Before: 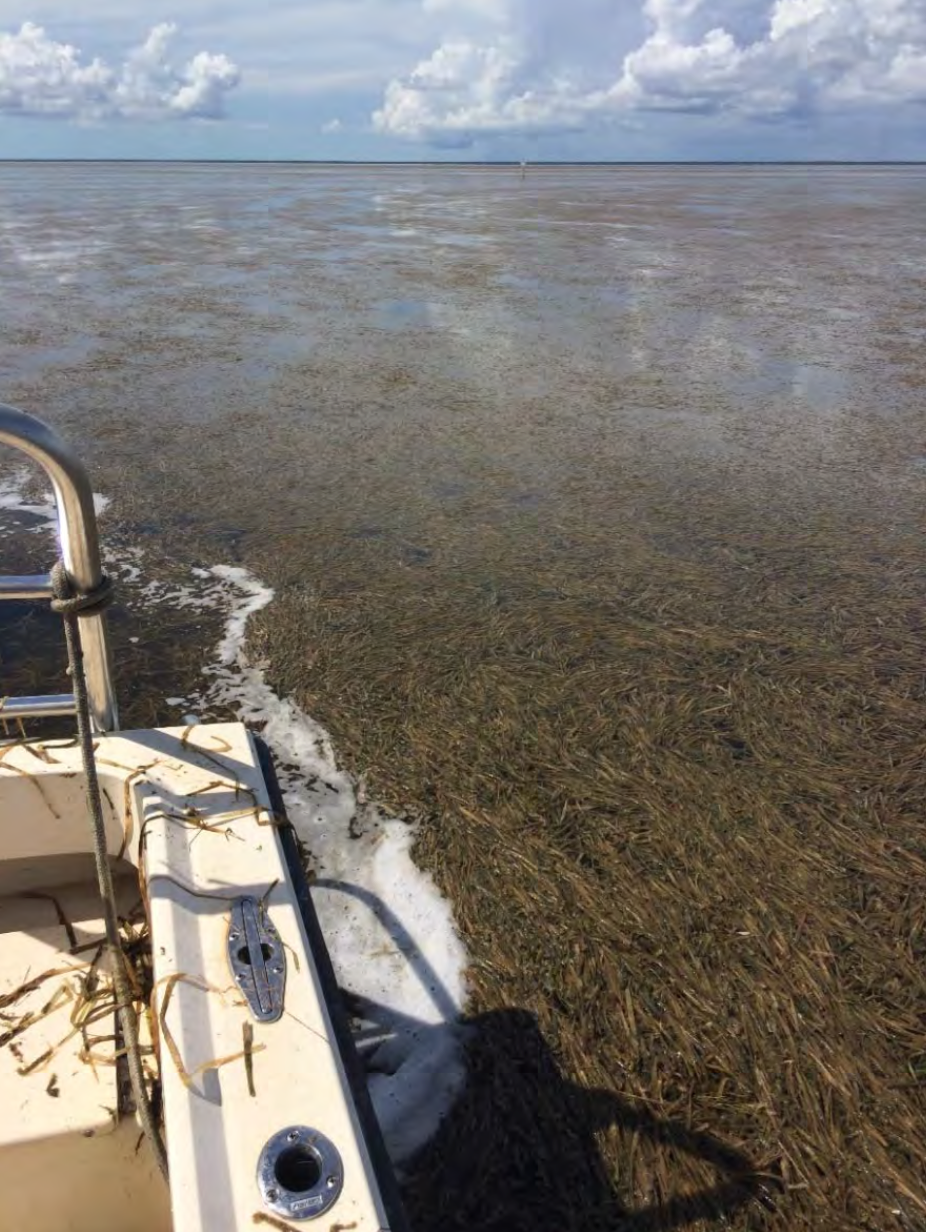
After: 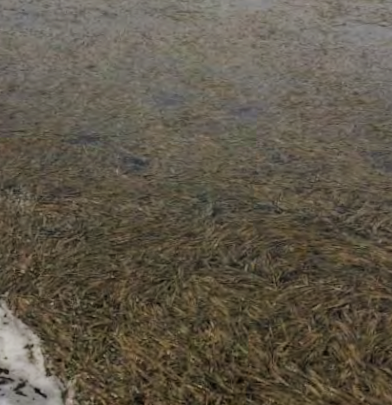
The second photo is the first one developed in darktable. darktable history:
filmic rgb: black relative exposure -7.65 EV, white relative exposure 4.56 EV, hardness 3.61
crop: left 31.751%, top 32.172%, right 27.8%, bottom 35.83%
rotate and perspective: rotation 2.17°, automatic cropping off
